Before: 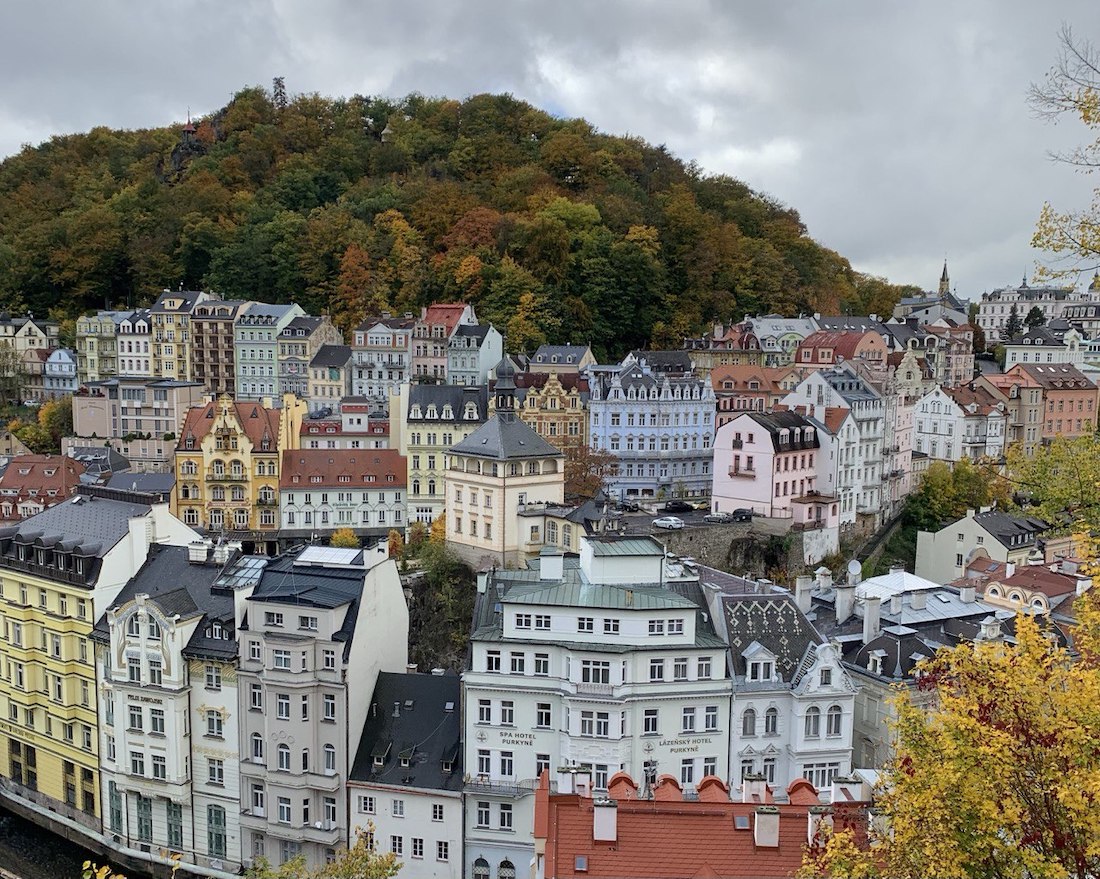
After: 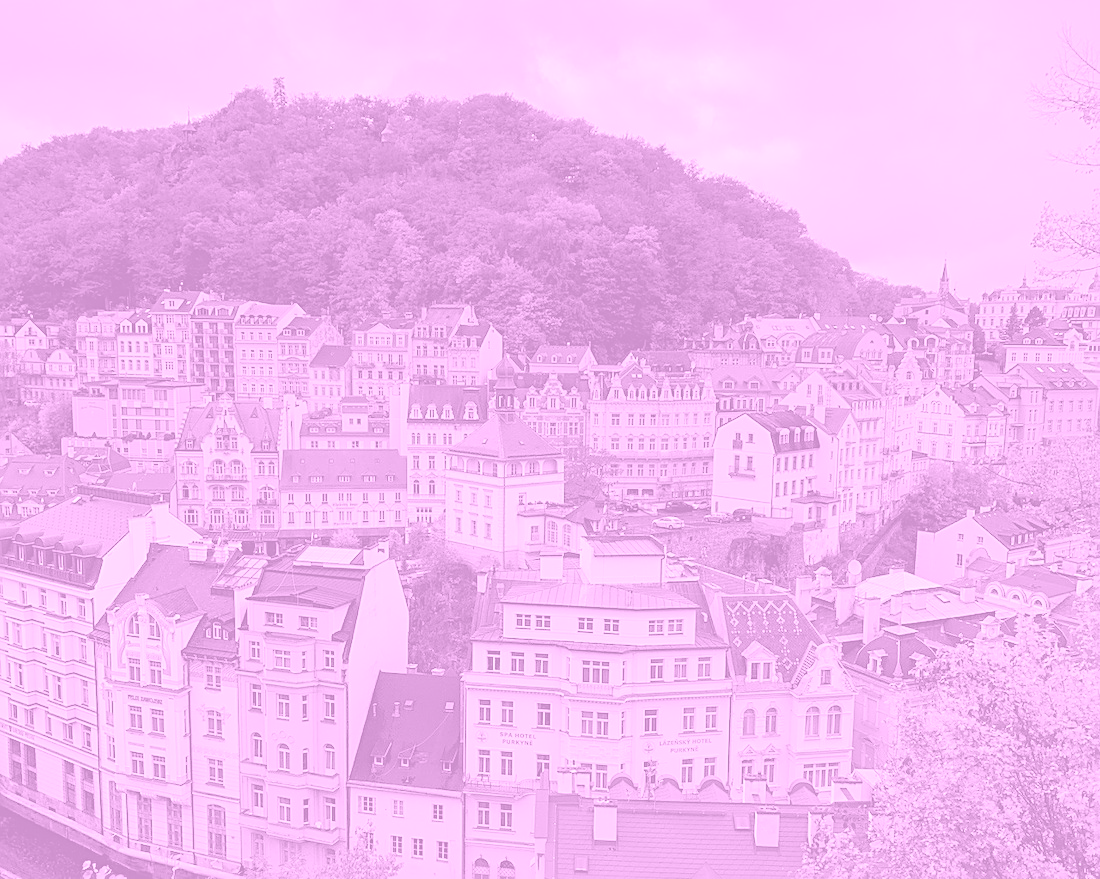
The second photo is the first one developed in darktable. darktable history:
sharpen: on, module defaults
colorize: hue 331.2°, saturation 69%, source mix 30.28%, lightness 69.02%, version 1
